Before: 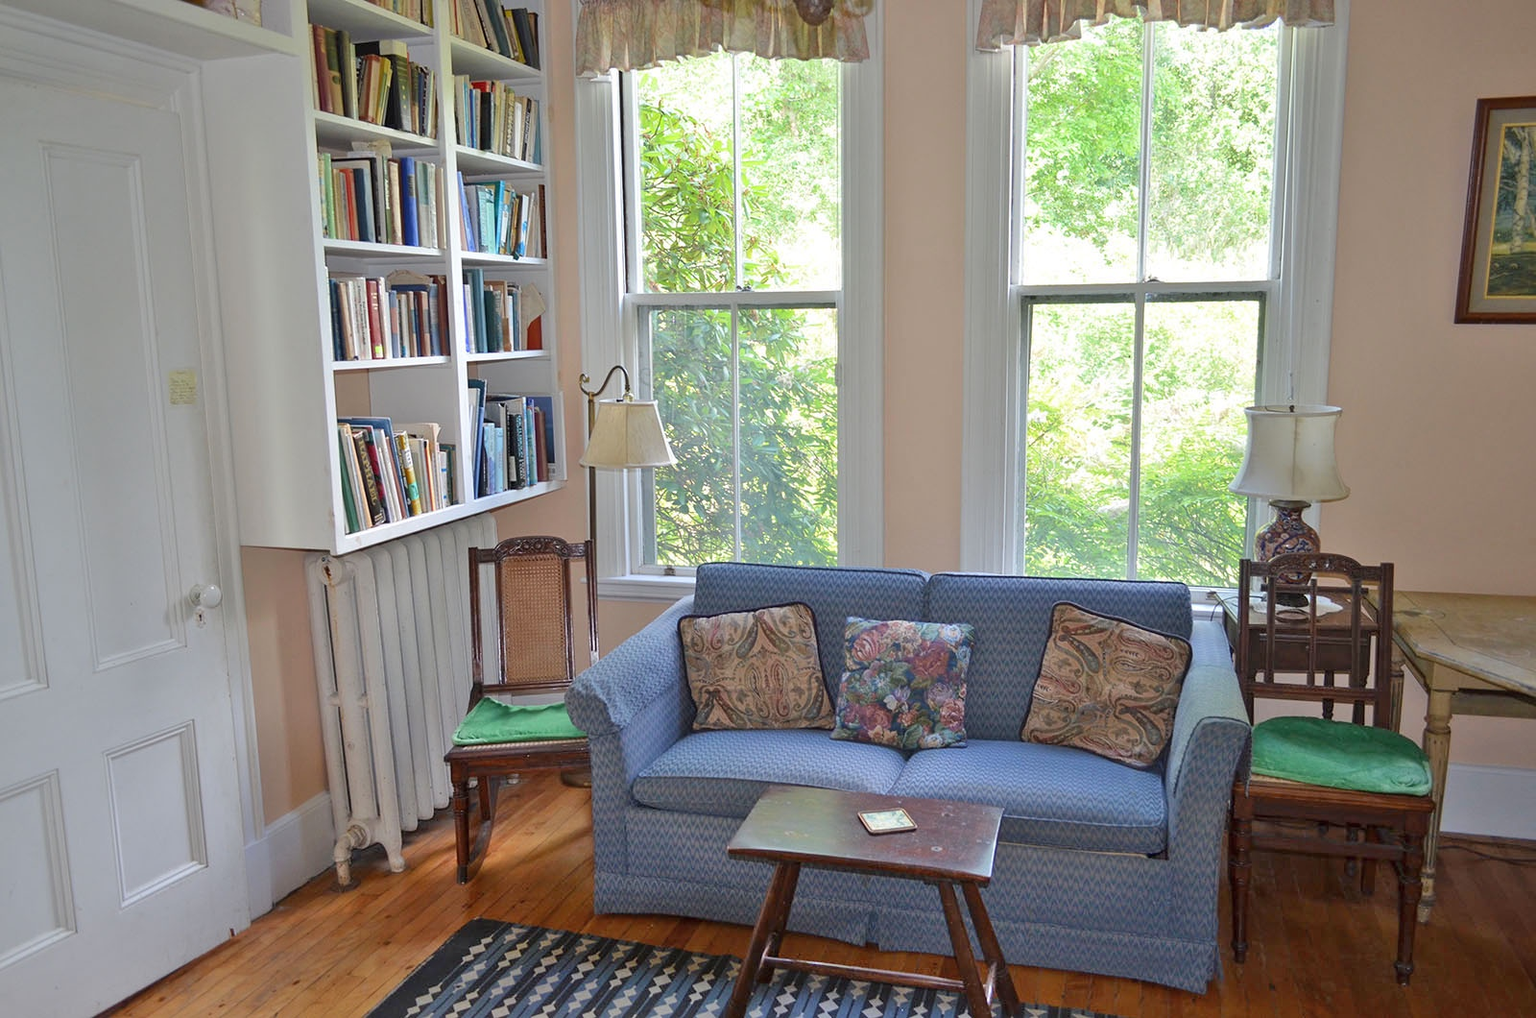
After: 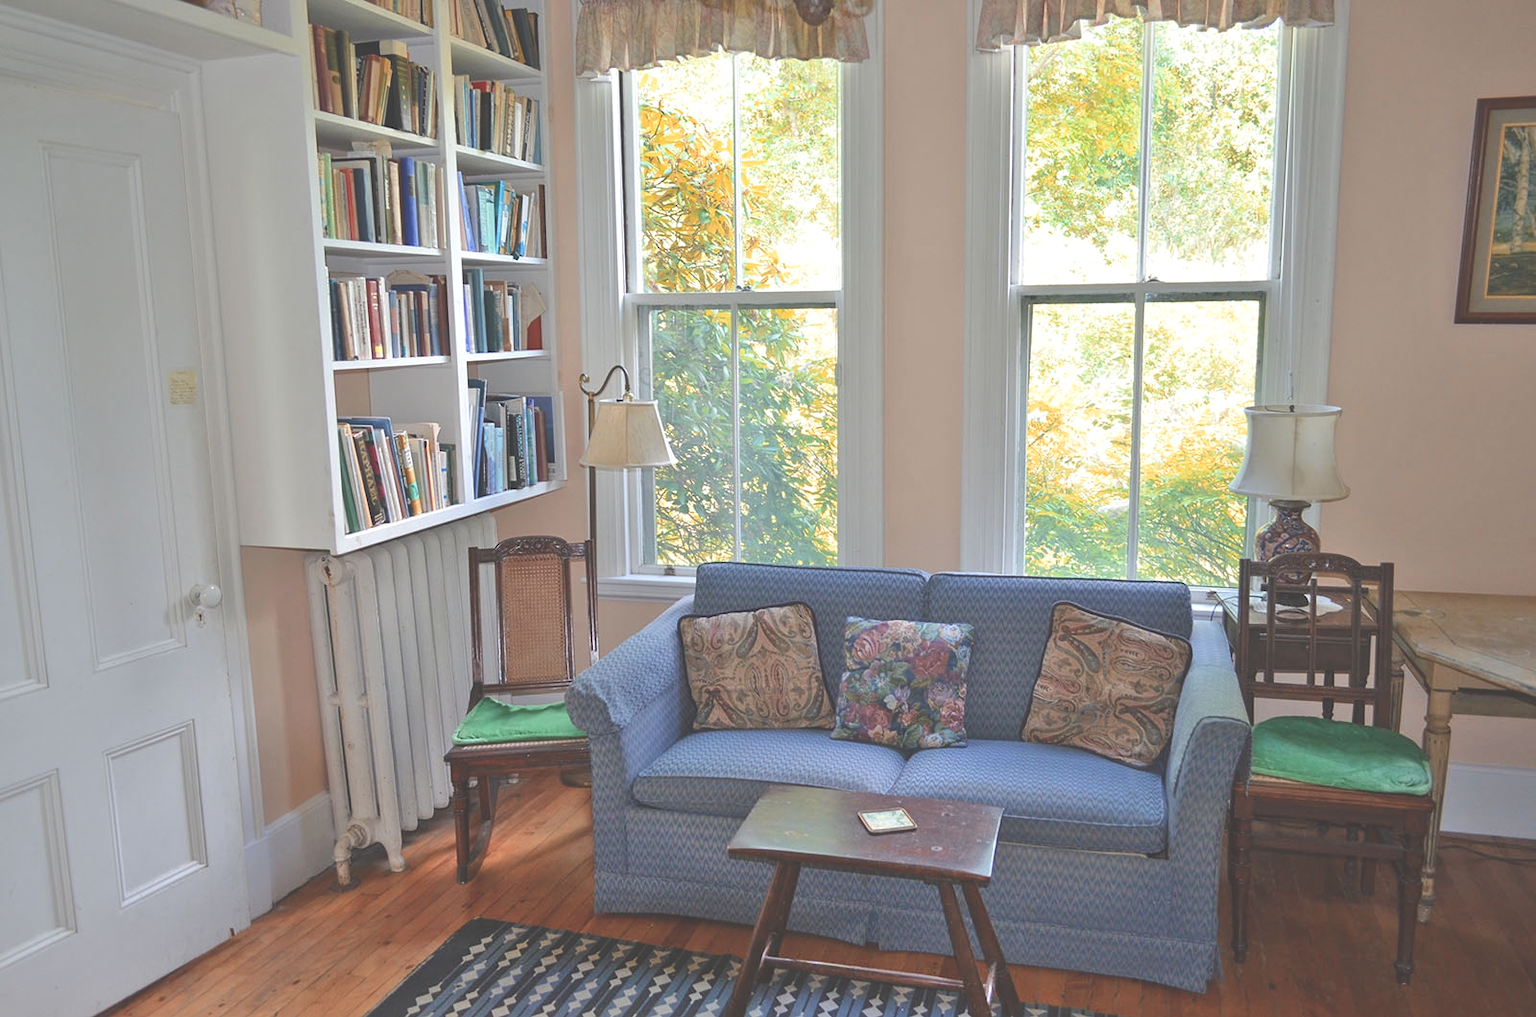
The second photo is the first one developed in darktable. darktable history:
color zones: curves: ch2 [(0, 0.5) (0.084, 0.497) (0.323, 0.335) (0.4, 0.497) (1, 0.5)]
exposure: black level correction -0.041, exposure 0.064 EV, compensate highlight preservation false
